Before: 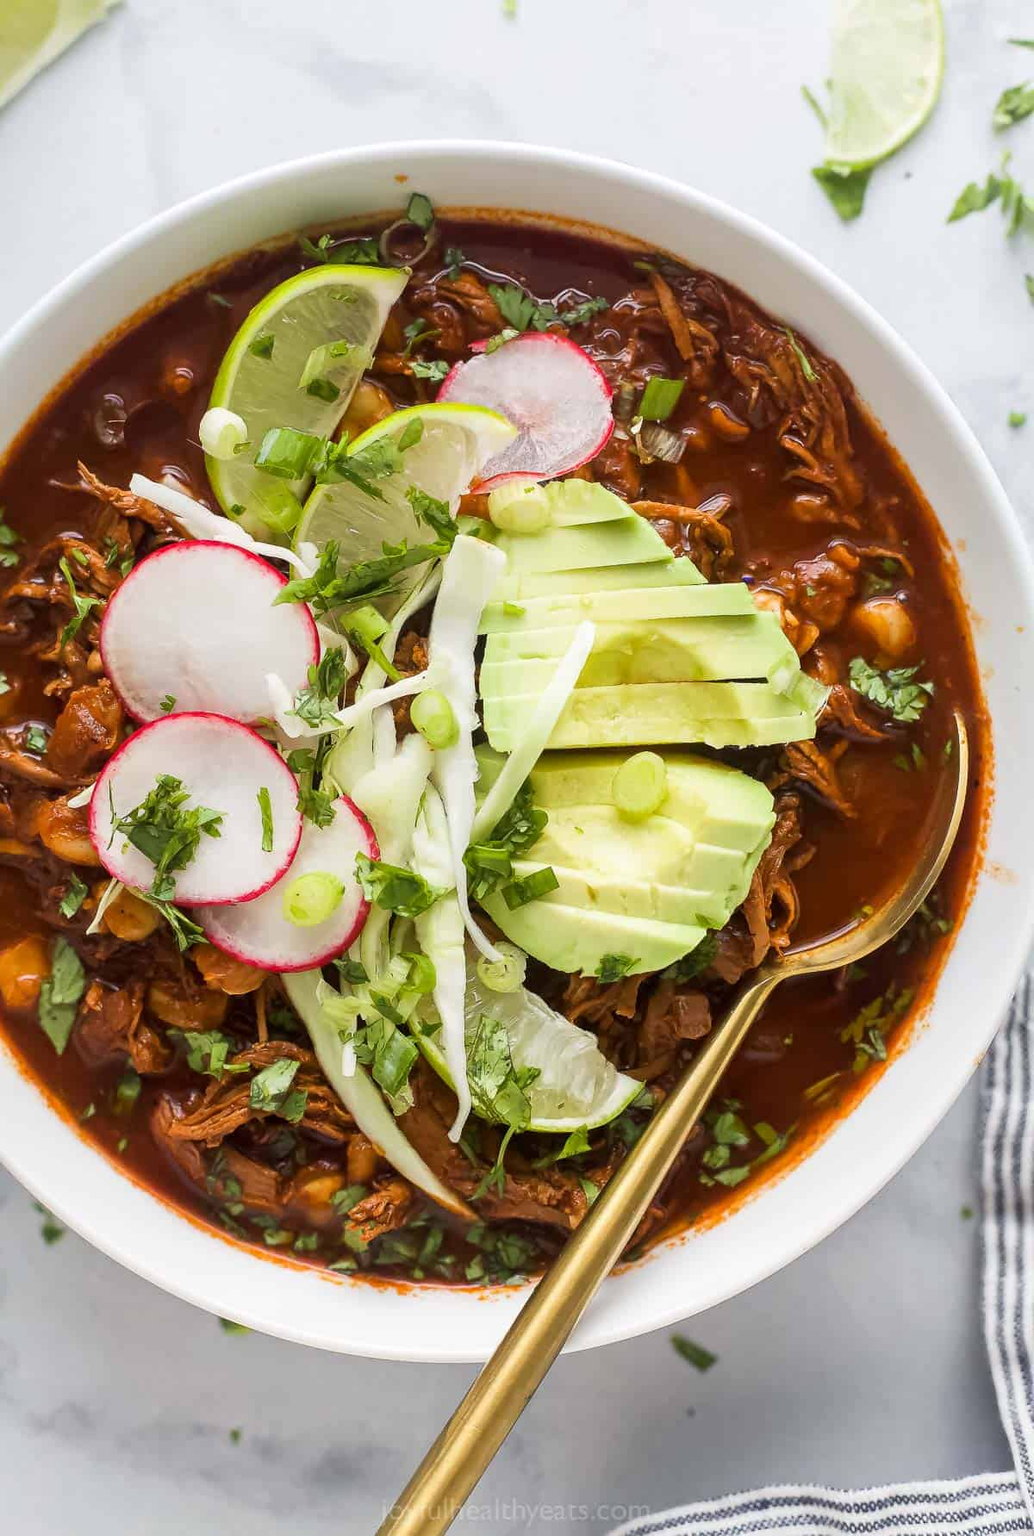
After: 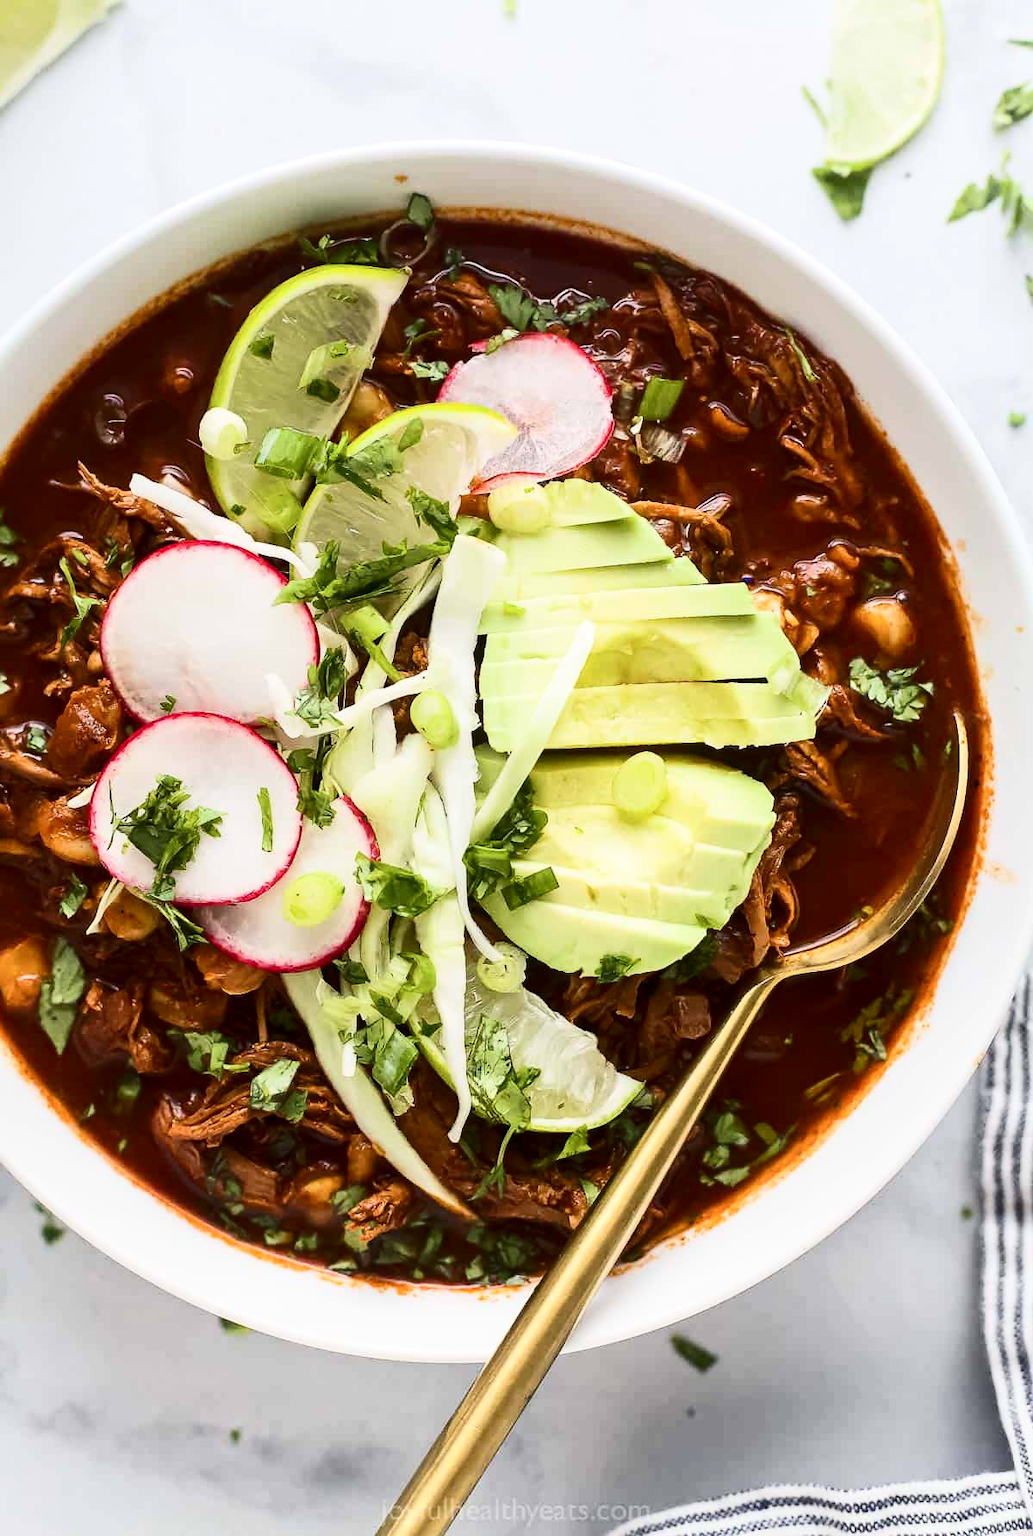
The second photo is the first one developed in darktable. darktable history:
contrast brightness saturation: contrast 0.286
